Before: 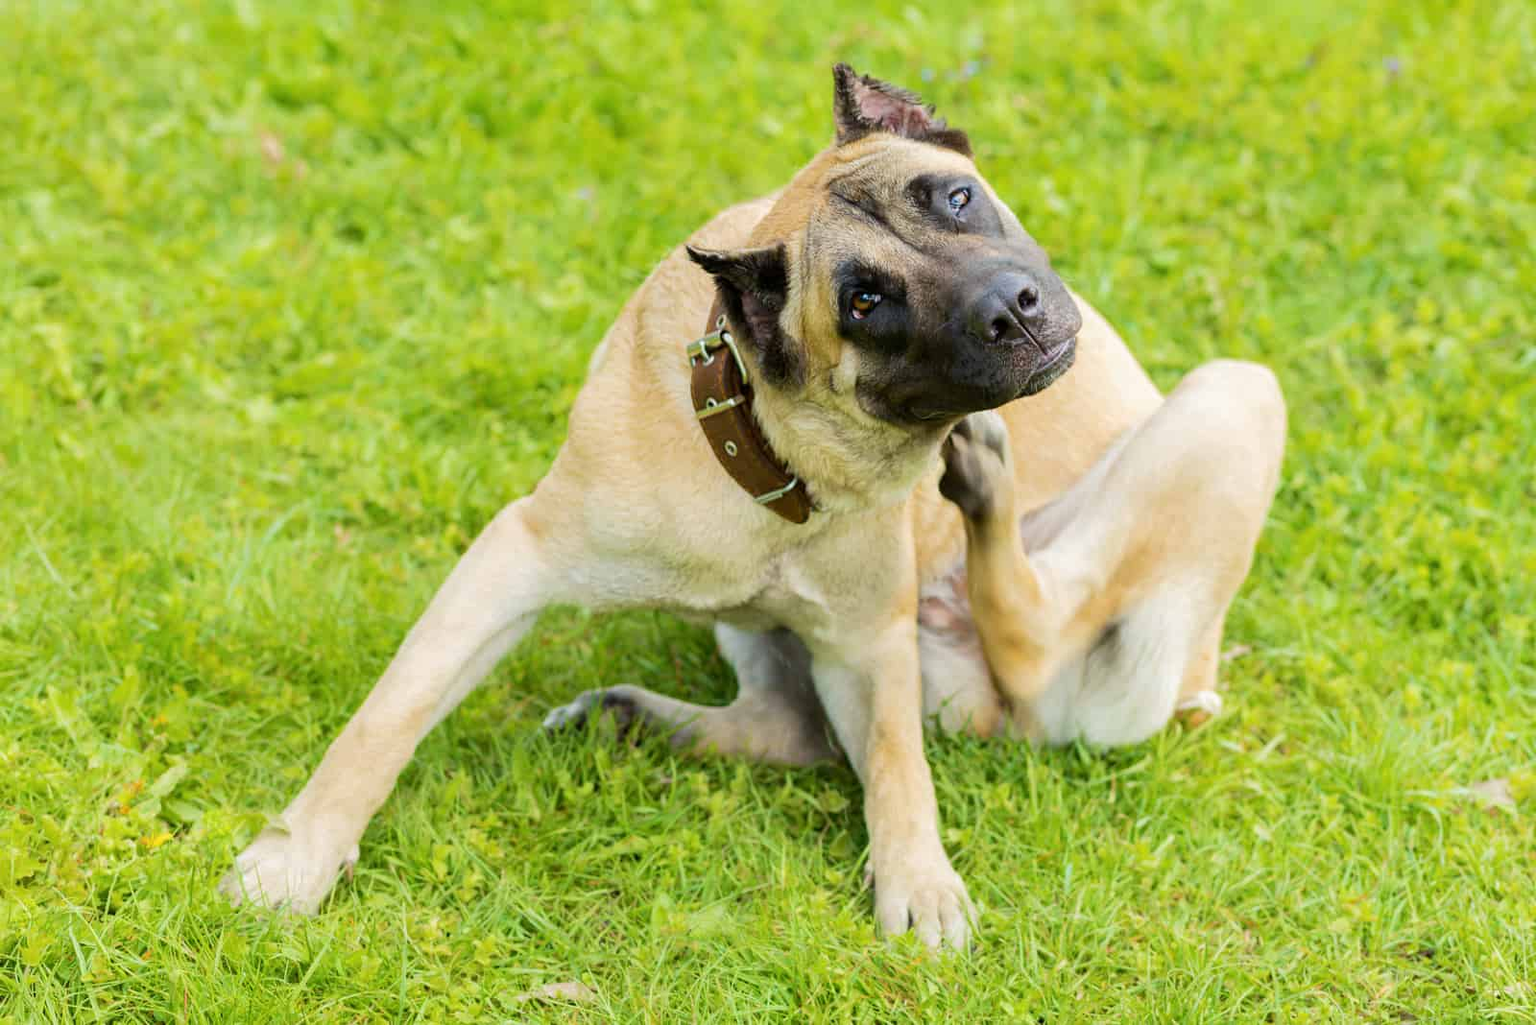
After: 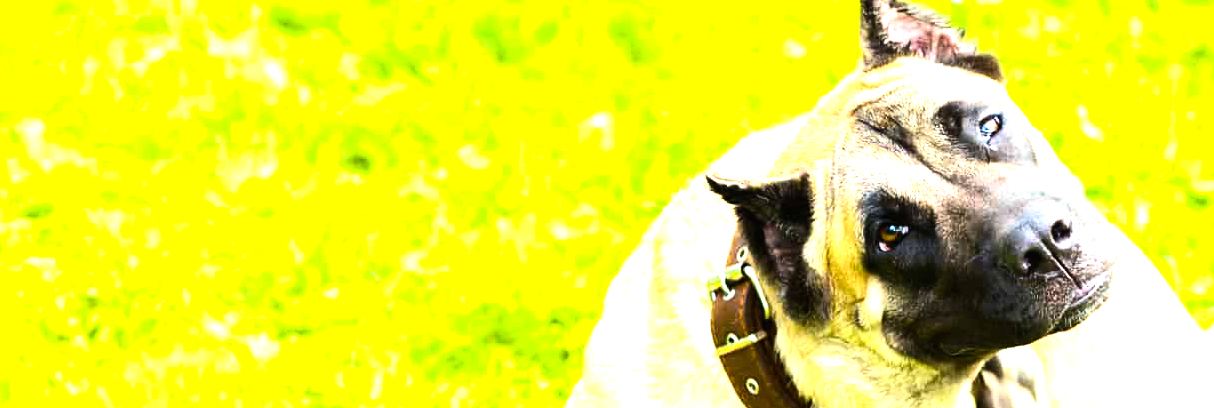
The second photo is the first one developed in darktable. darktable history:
exposure: black level correction -0.002, exposure 0.543 EV, compensate highlight preservation false
shadows and highlights: shadows -13.14, white point adjustment 3.91, highlights 26.51
crop: left 0.573%, top 7.643%, right 23.503%, bottom 54.114%
color balance rgb: perceptual saturation grading › global saturation 19.655%, global vibrance 20%
tone equalizer: -8 EV -1.08 EV, -7 EV -1.02 EV, -6 EV -0.891 EV, -5 EV -0.567 EV, -3 EV 0.556 EV, -2 EV 0.853 EV, -1 EV 1.01 EV, +0 EV 1.06 EV, edges refinement/feathering 500, mask exposure compensation -1.57 EV, preserve details no
